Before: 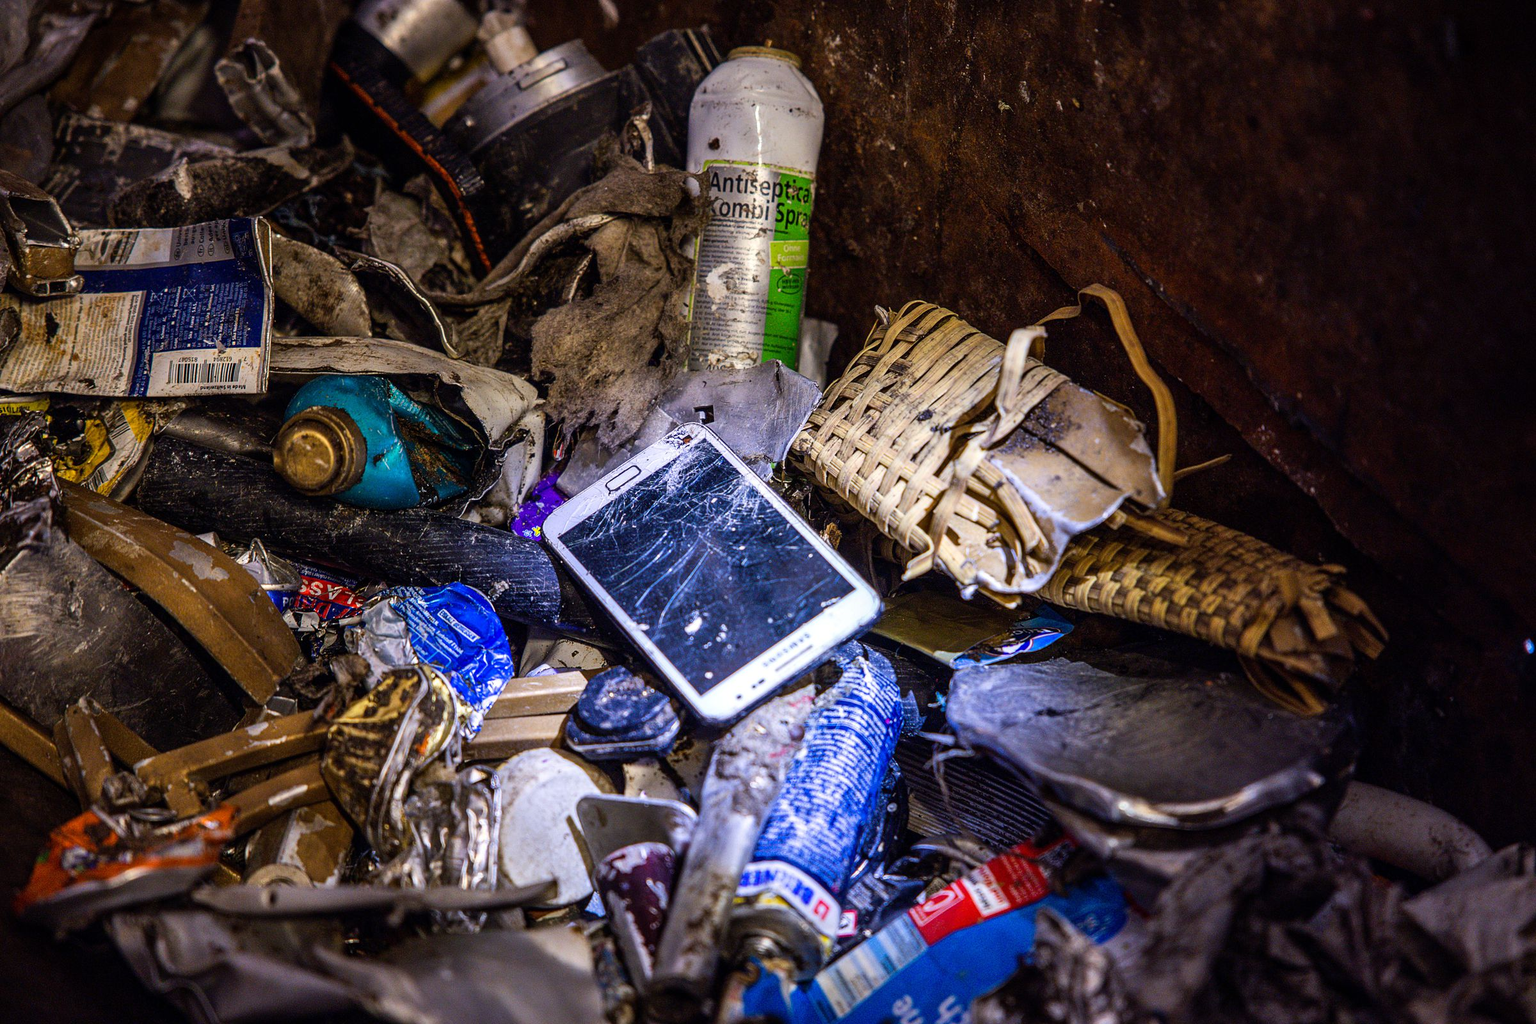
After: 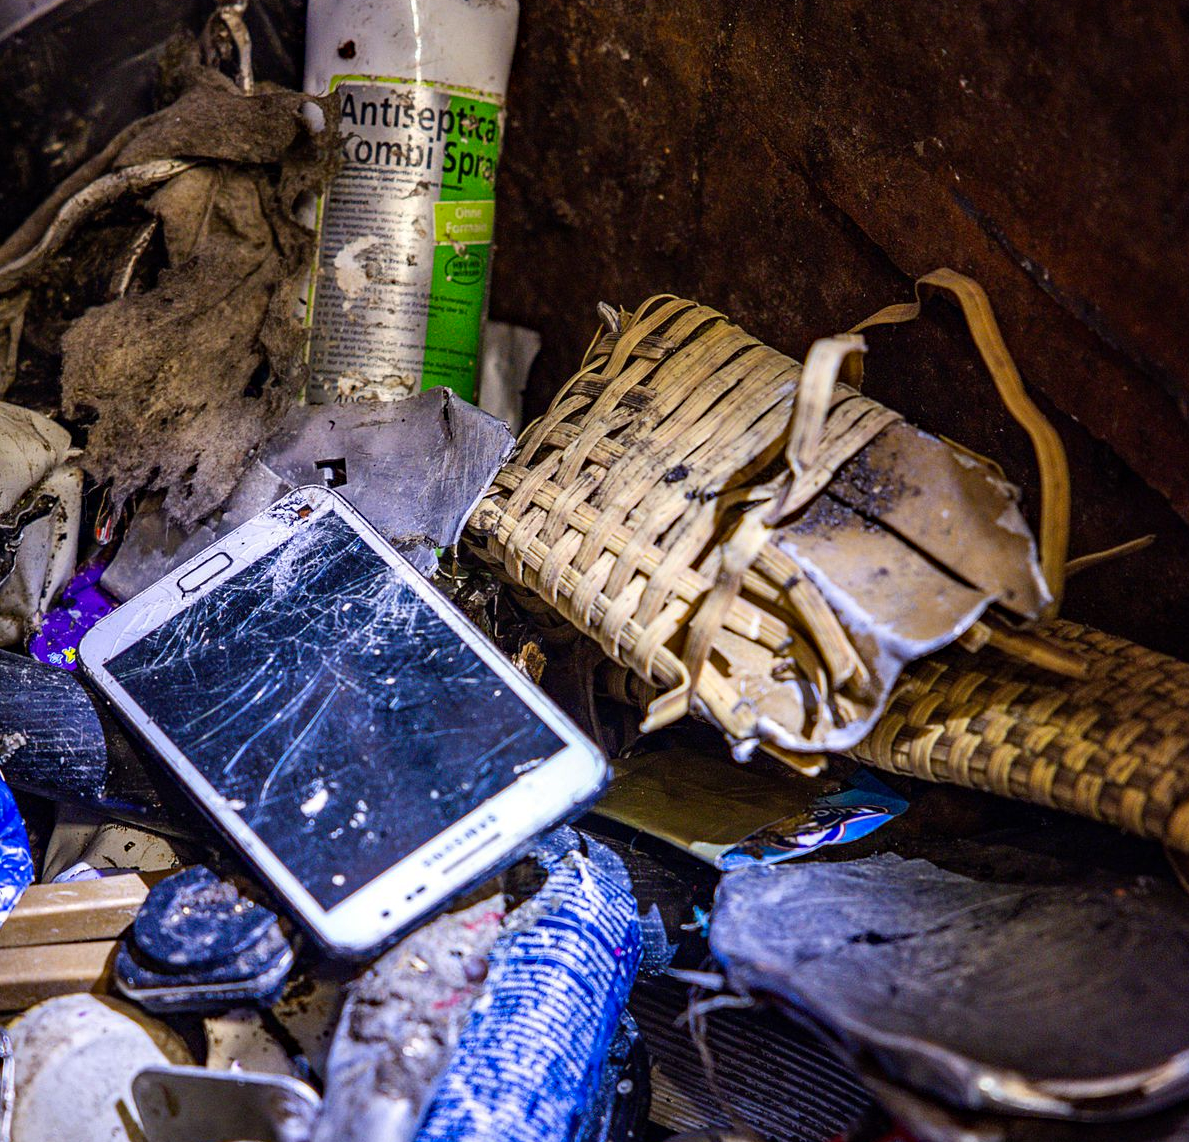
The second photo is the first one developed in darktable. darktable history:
exposure: exposure -0.01 EV, compensate highlight preservation false
crop: left 32.075%, top 10.976%, right 18.355%, bottom 17.596%
haze removal: compatibility mode true, adaptive false
